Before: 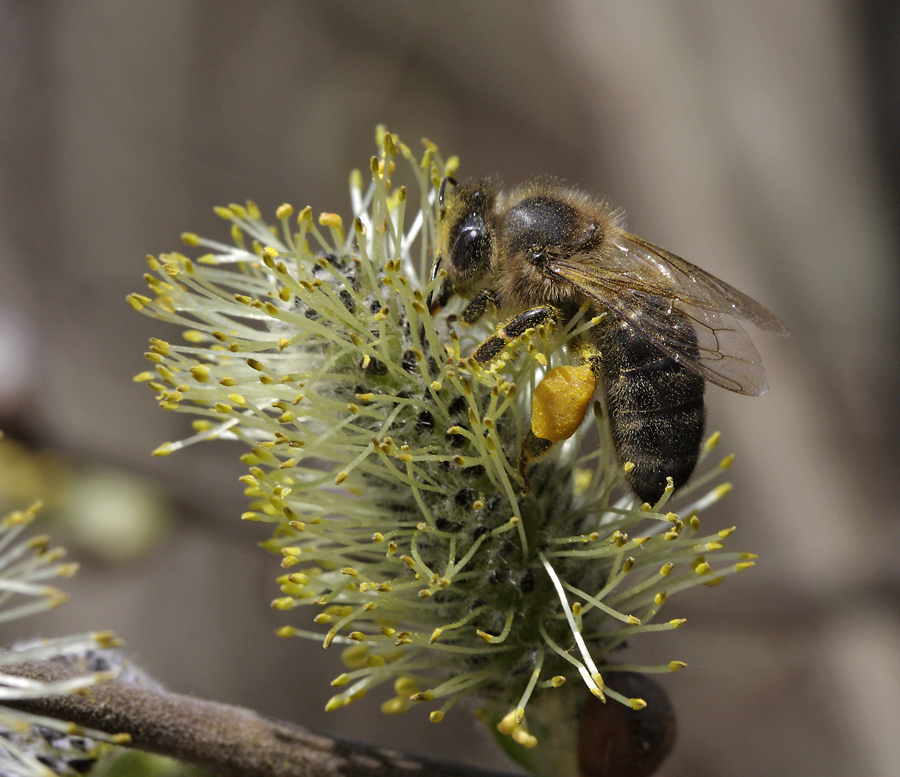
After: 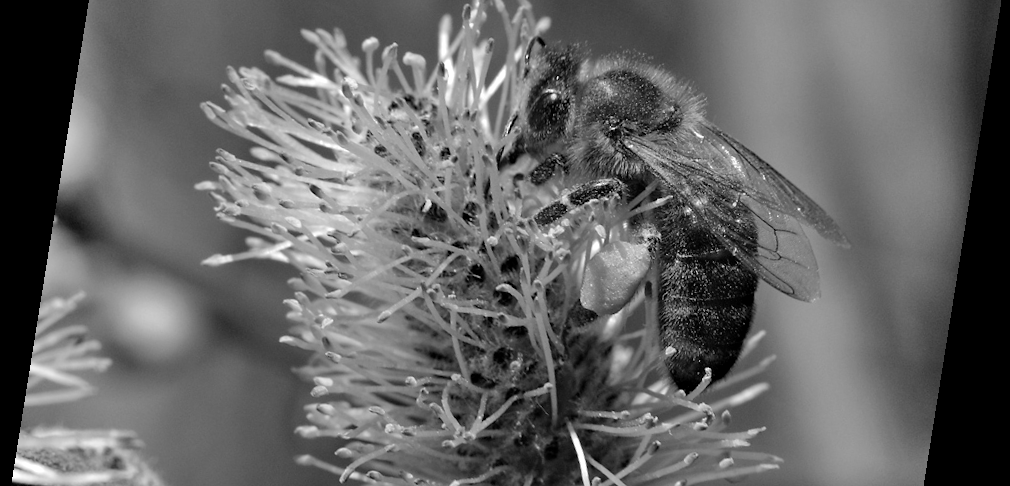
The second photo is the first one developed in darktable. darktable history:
color zones: curves: ch1 [(0, -0.014) (0.143, -0.013) (0.286, -0.013) (0.429, -0.016) (0.571, -0.019) (0.714, -0.015) (0.857, 0.002) (1, -0.014)]
haze removal: compatibility mode true, adaptive false
shadows and highlights: soften with gaussian
rotate and perspective: rotation 9.12°, automatic cropping off
crop and rotate: top 23.043%, bottom 23.437%
